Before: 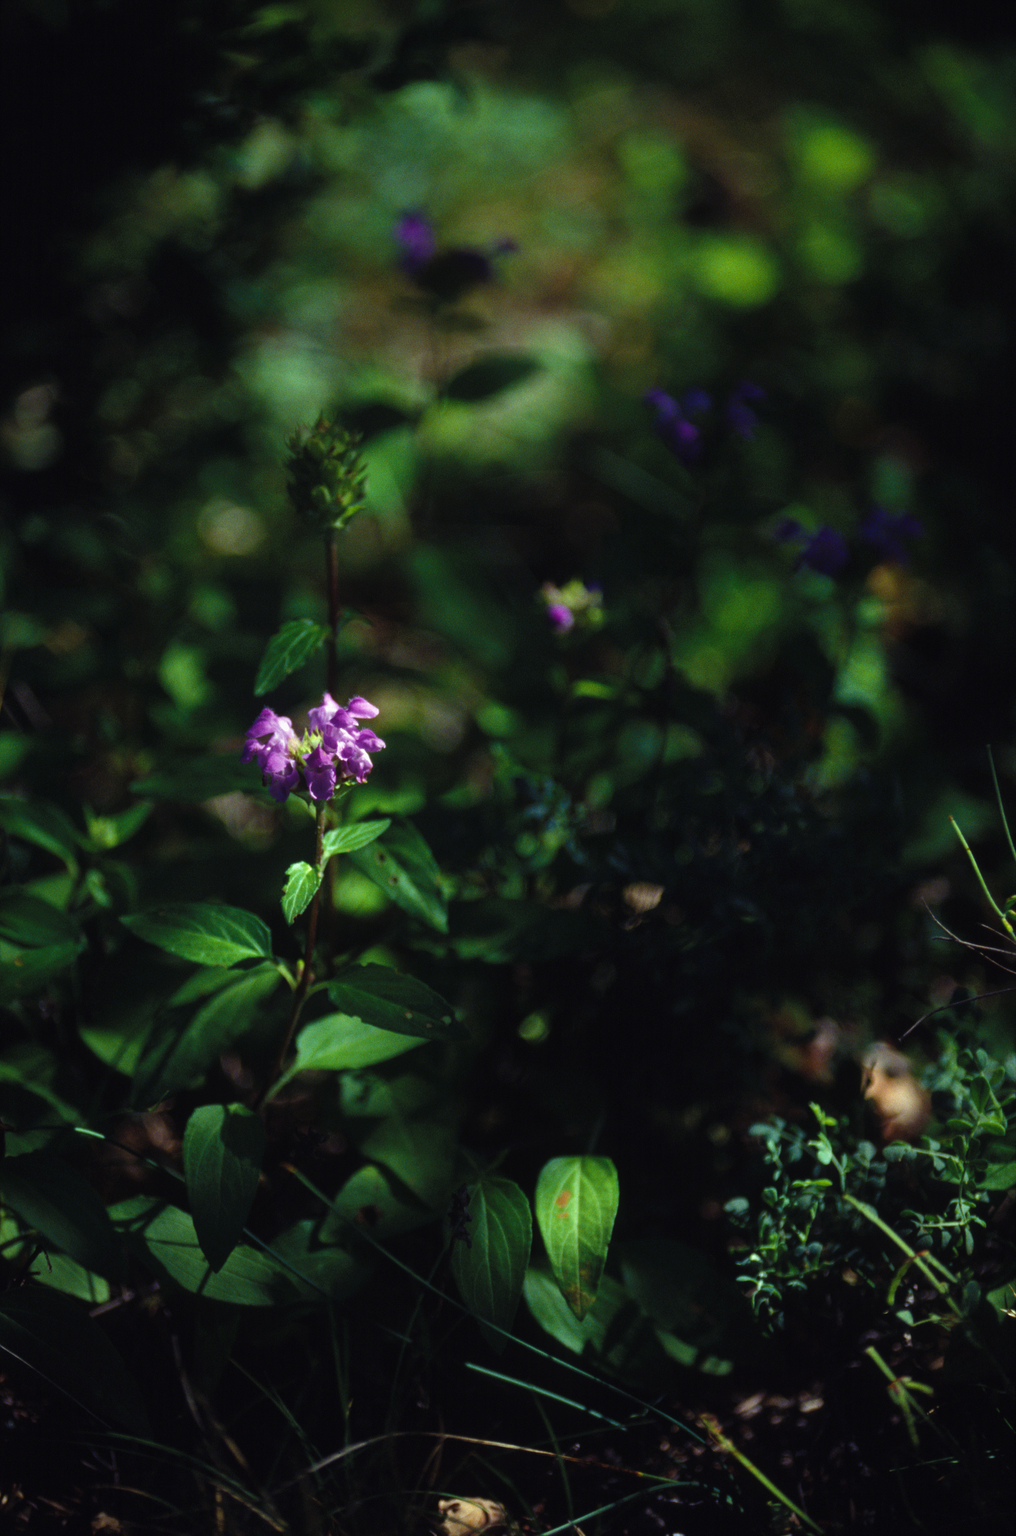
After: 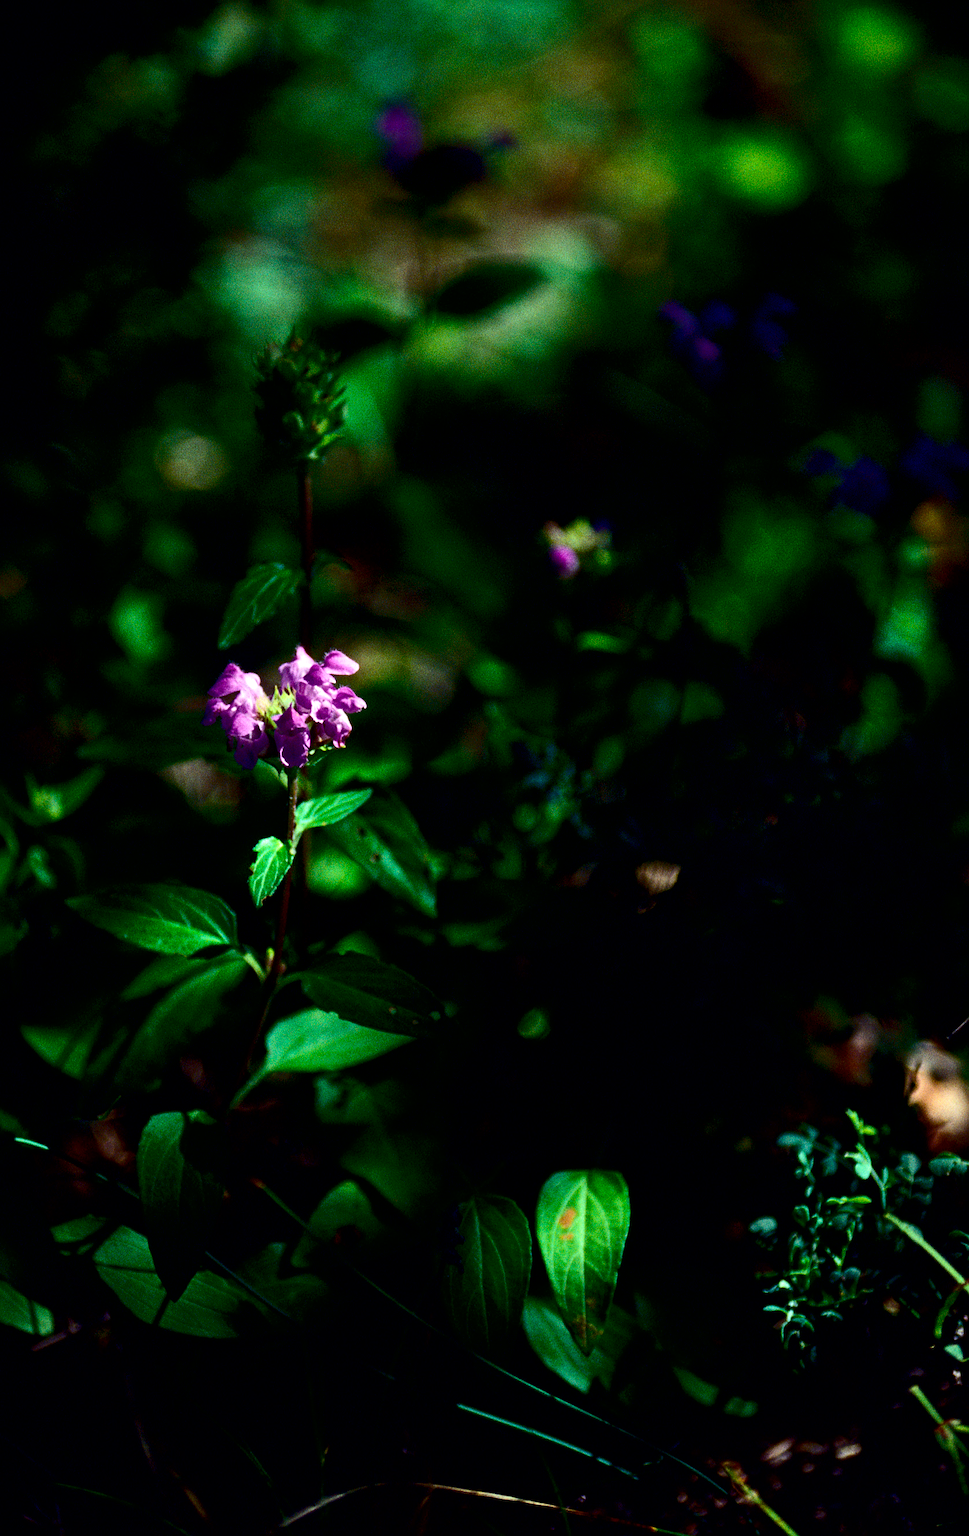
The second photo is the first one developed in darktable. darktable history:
exposure: black level correction 0.007, exposure 0.156 EV, compensate exposure bias true, compensate highlight preservation false
contrast brightness saturation: contrast 0.273
sharpen: amount 0.557
crop: left 6.099%, top 7.934%, right 9.539%, bottom 3.632%
